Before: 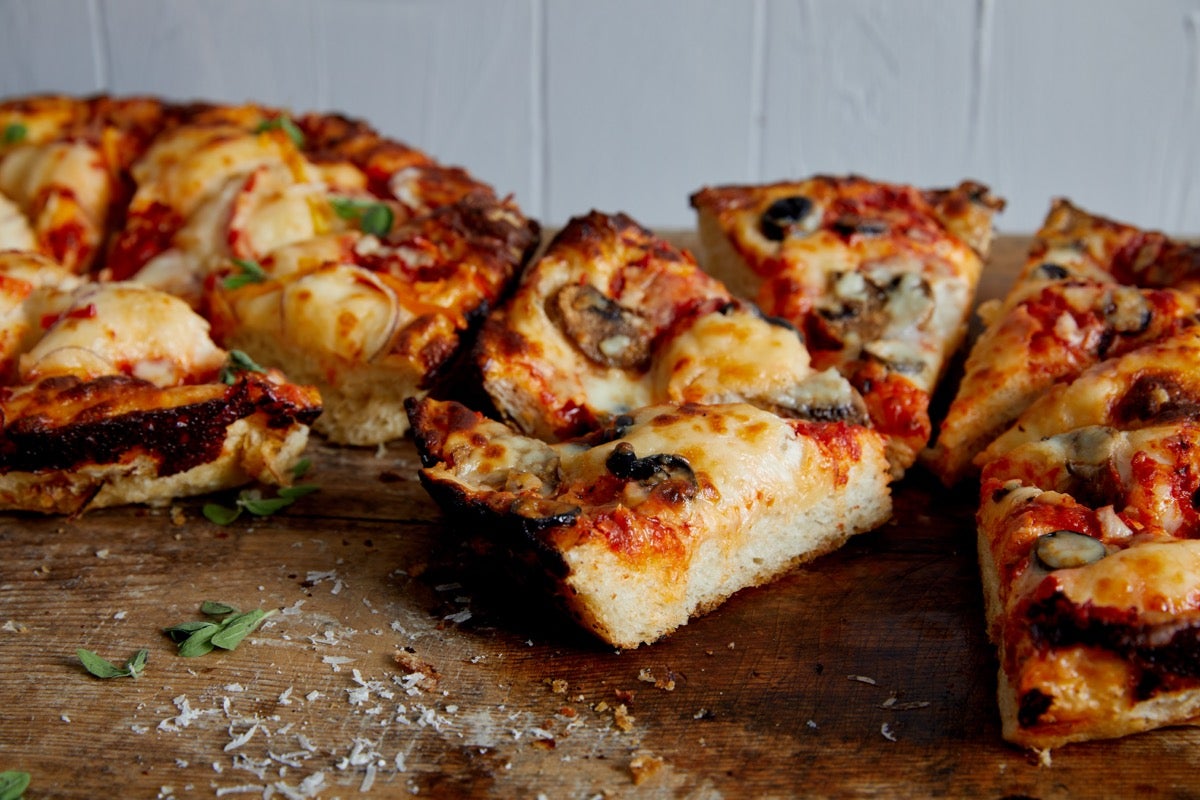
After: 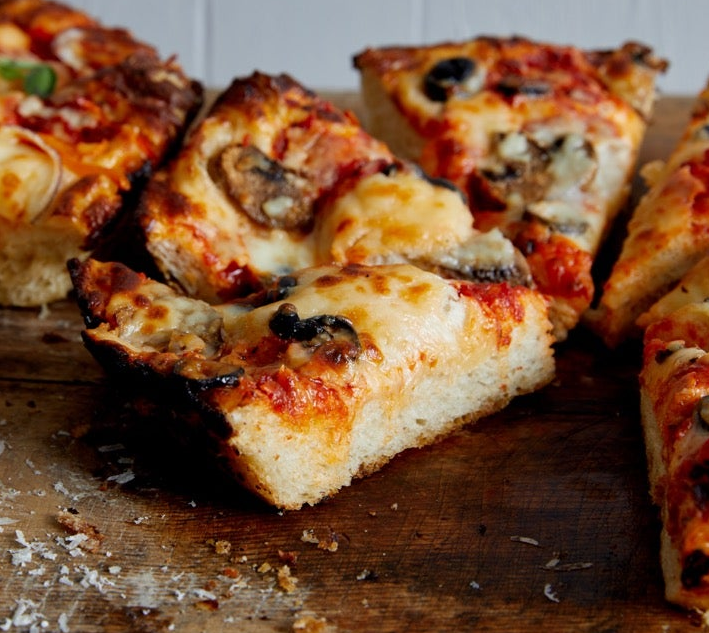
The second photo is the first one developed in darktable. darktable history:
crop and rotate: left 28.117%, top 17.48%, right 12.789%, bottom 3.338%
